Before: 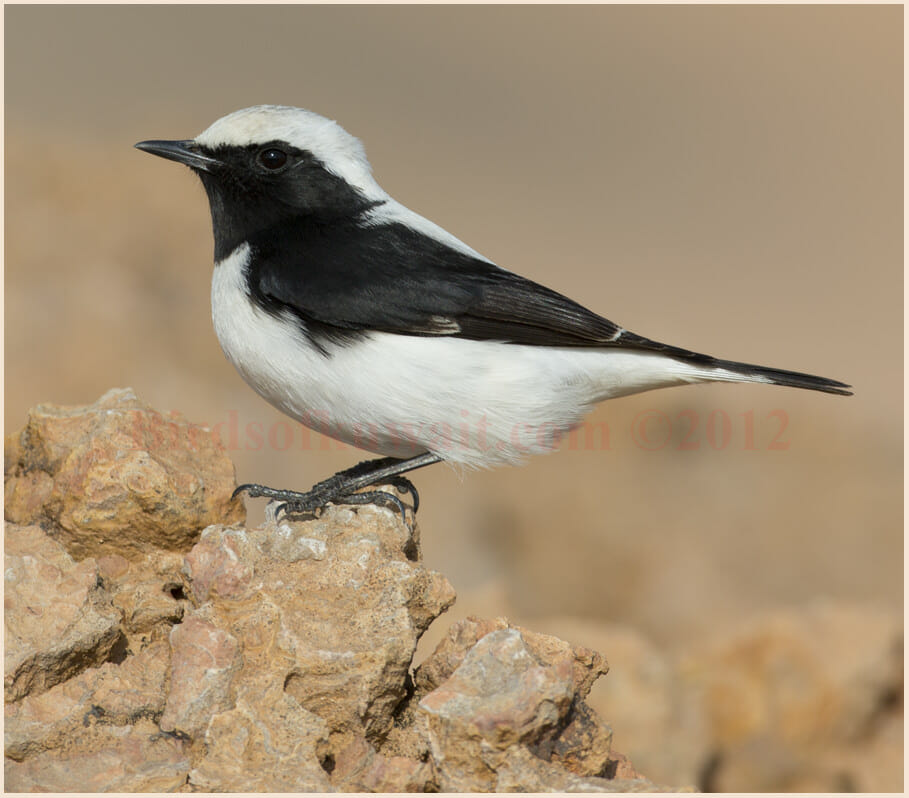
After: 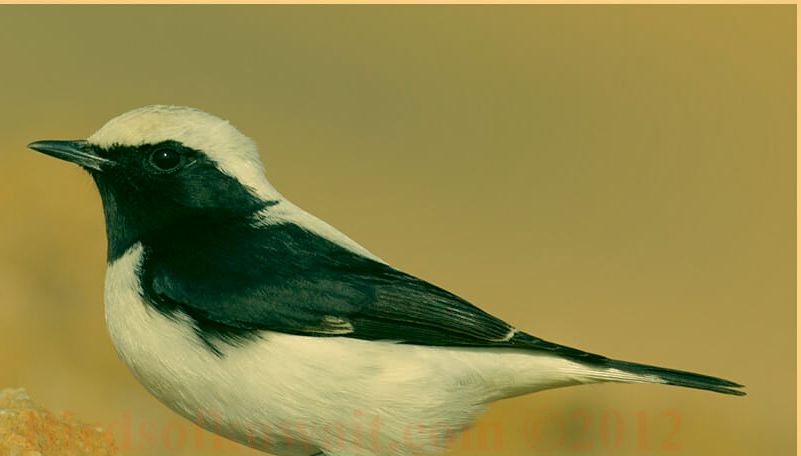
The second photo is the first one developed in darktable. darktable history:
crop and rotate: left 11.812%, bottom 42.776%
sharpen: amount 0.2
shadows and highlights: shadows 40, highlights -60
color correction: highlights a* 5.62, highlights b* 33.57, shadows a* -25.86, shadows b* 4.02
